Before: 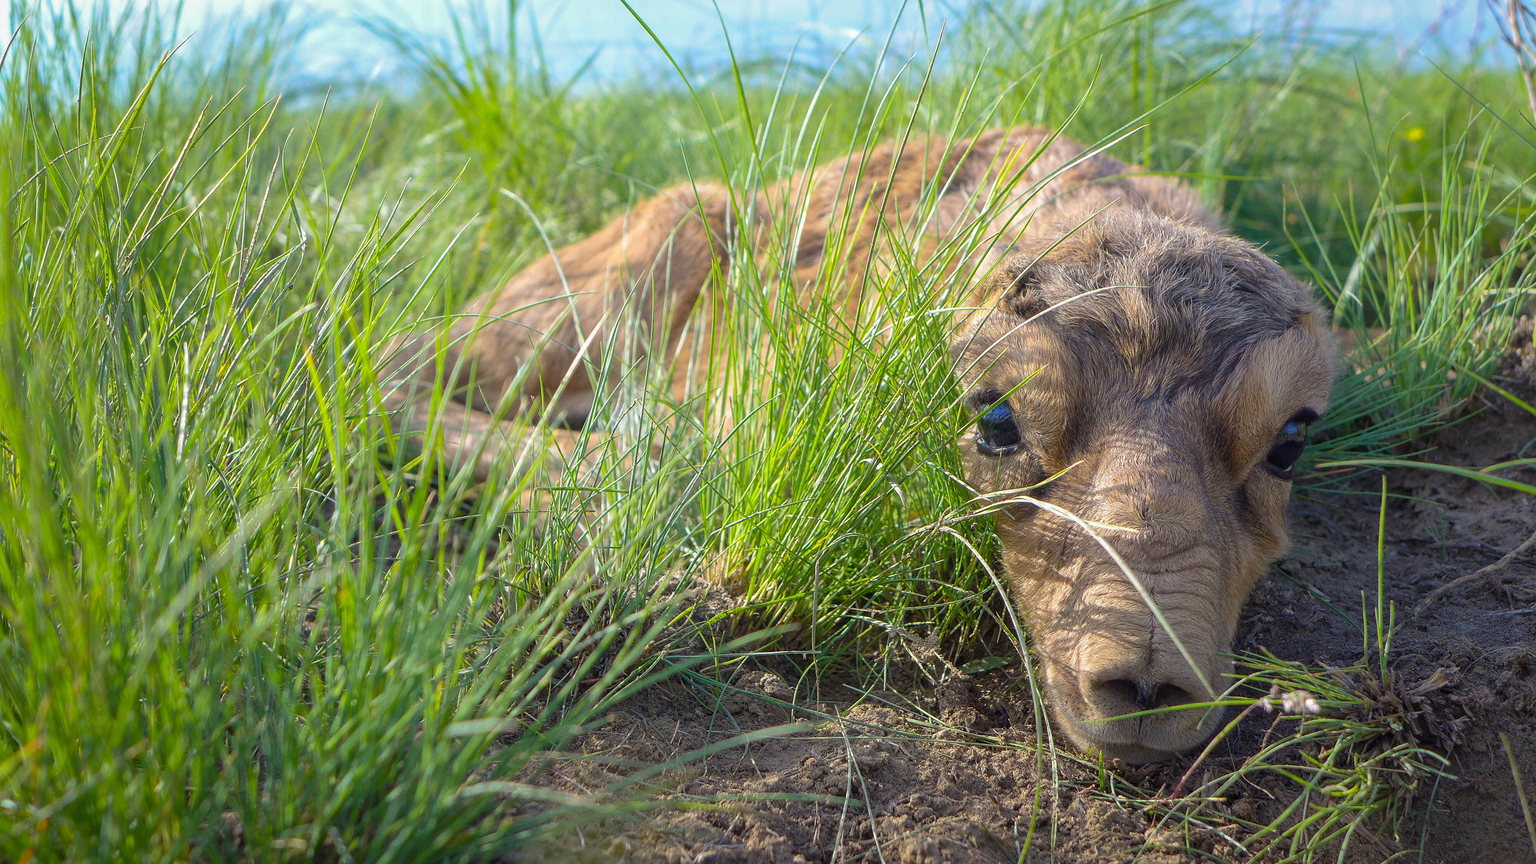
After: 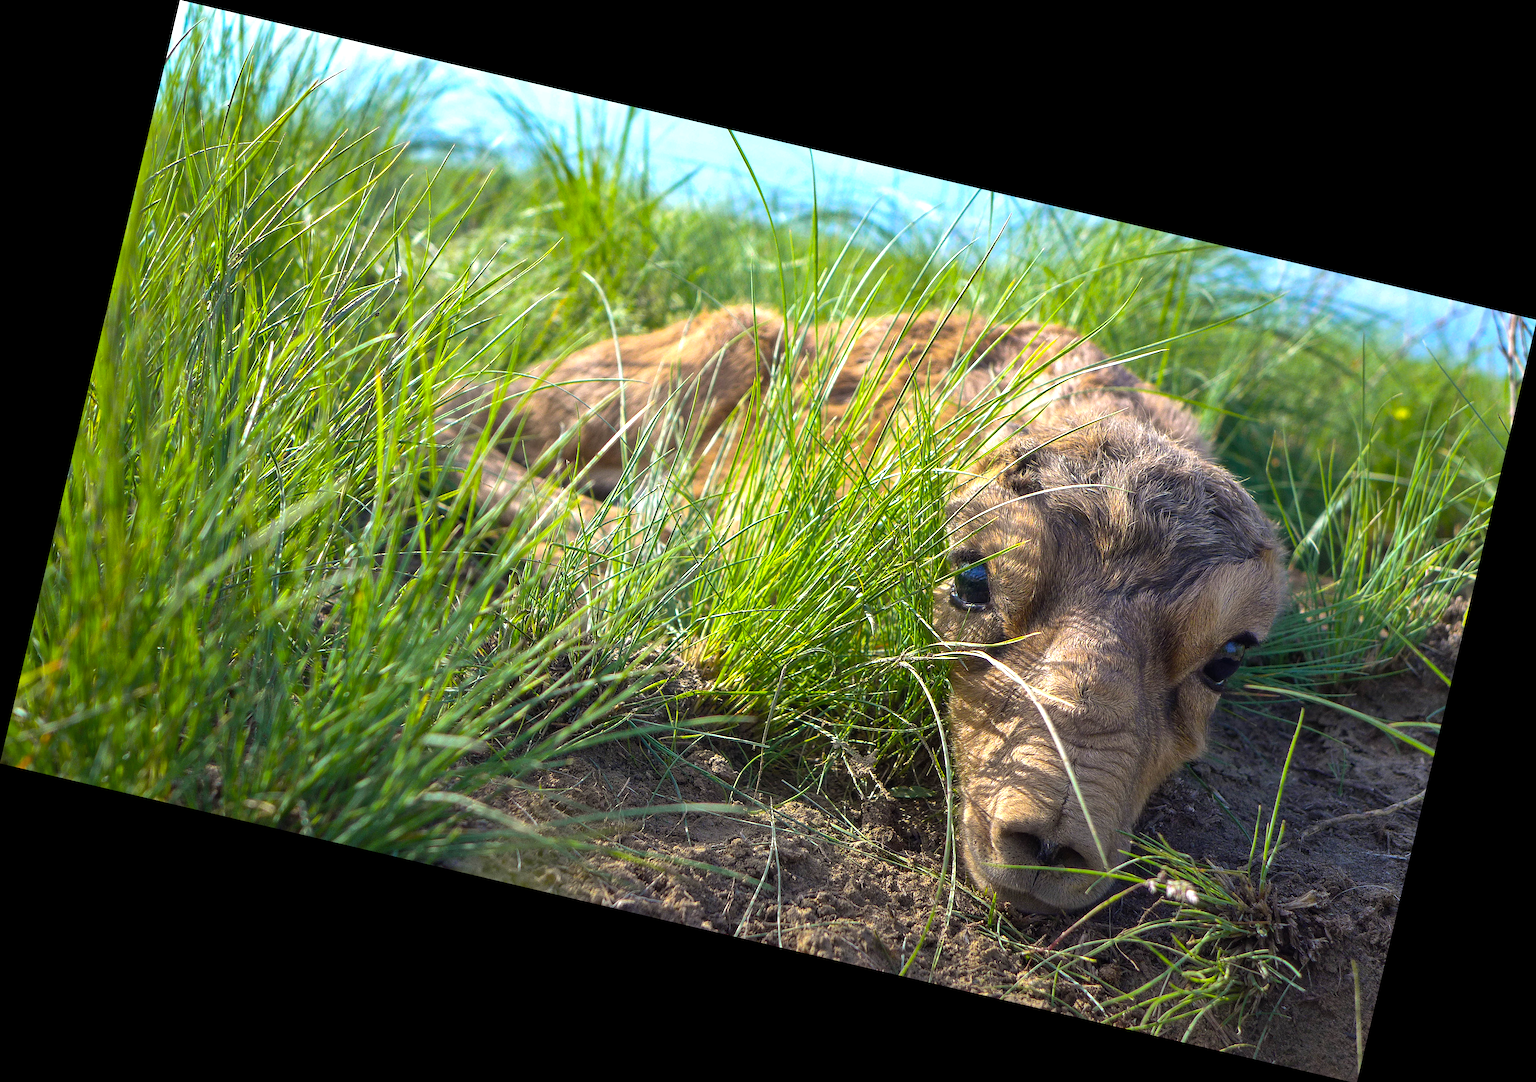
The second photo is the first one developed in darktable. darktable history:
shadows and highlights: shadows 37.27, highlights -28.18, soften with gaussian
rotate and perspective: rotation 13.27°, automatic cropping off
color balance rgb: perceptual brilliance grading › highlights 14.29%, perceptual brilliance grading › mid-tones -5.92%, perceptual brilliance grading › shadows -26.83%, global vibrance 31.18%
